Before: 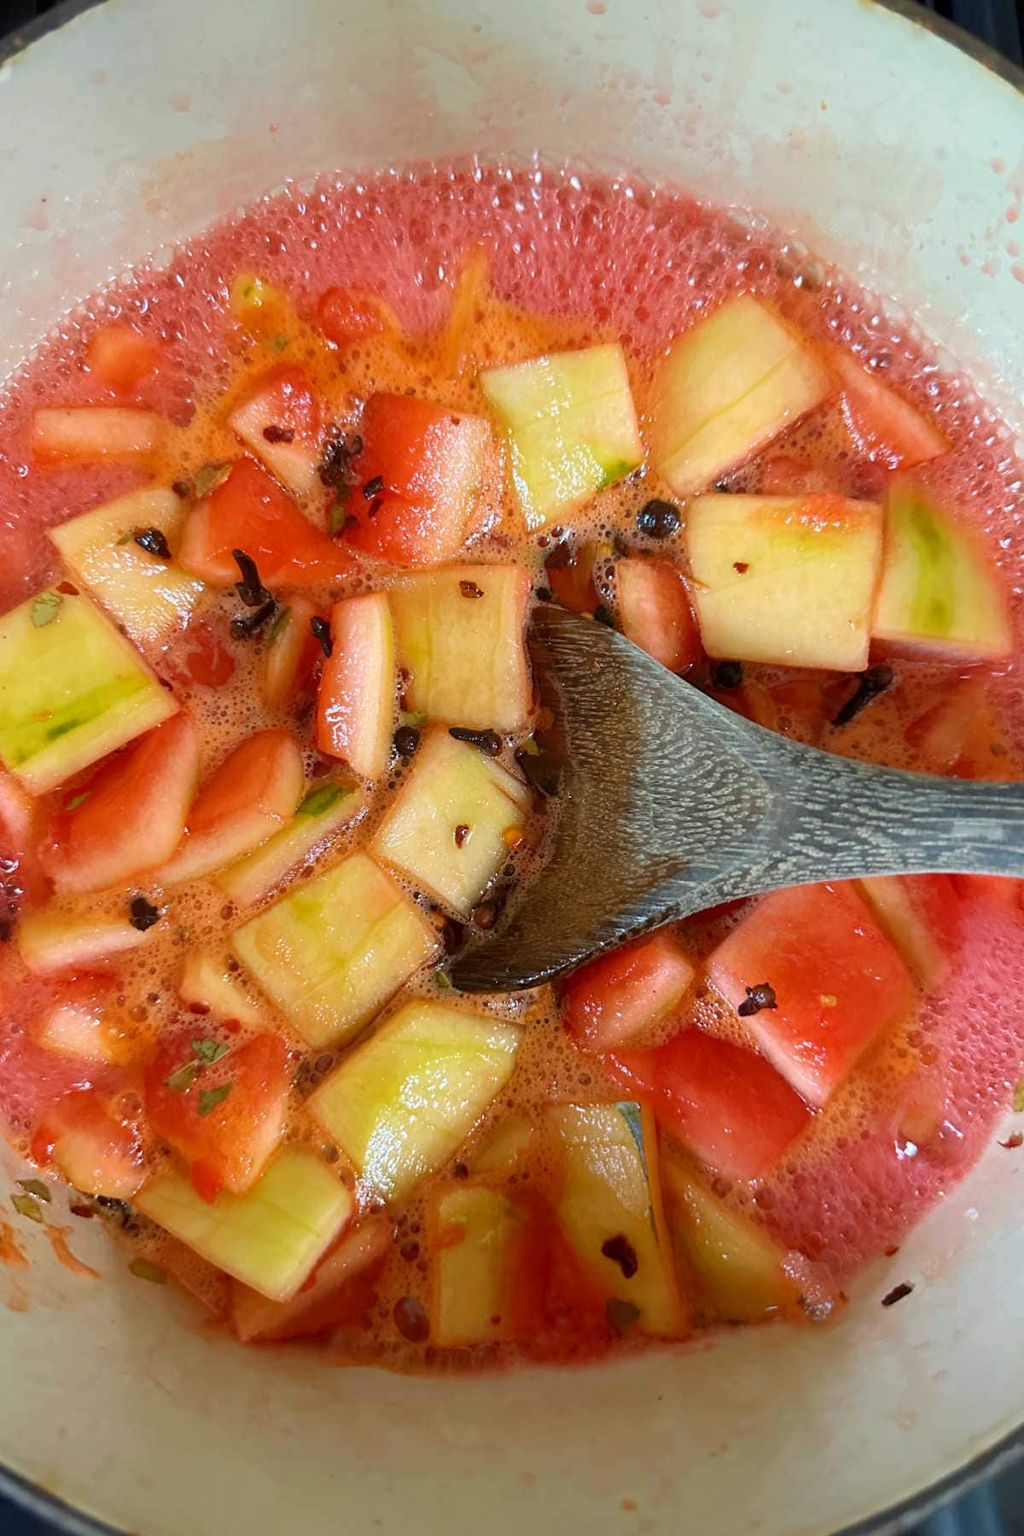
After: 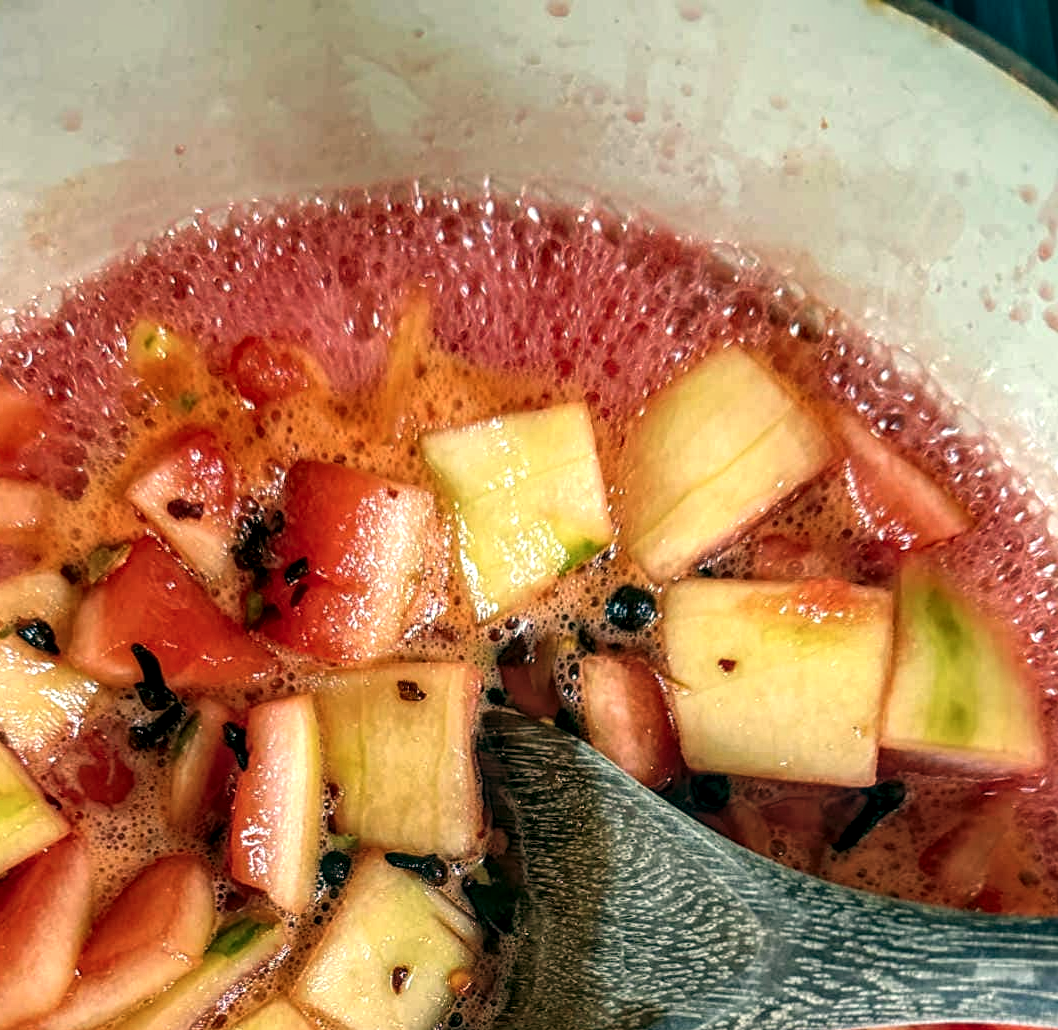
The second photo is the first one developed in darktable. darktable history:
color balance: lift [1.005, 0.99, 1.007, 1.01], gamma [1, 0.979, 1.011, 1.021], gain [0.923, 1.098, 1.025, 0.902], input saturation 90.45%, contrast 7.73%, output saturation 105.91%
crop and rotate: left 11.812%, bottom 42.776%
local contrast: highlights 0%, shadows 0%, detail 182%
